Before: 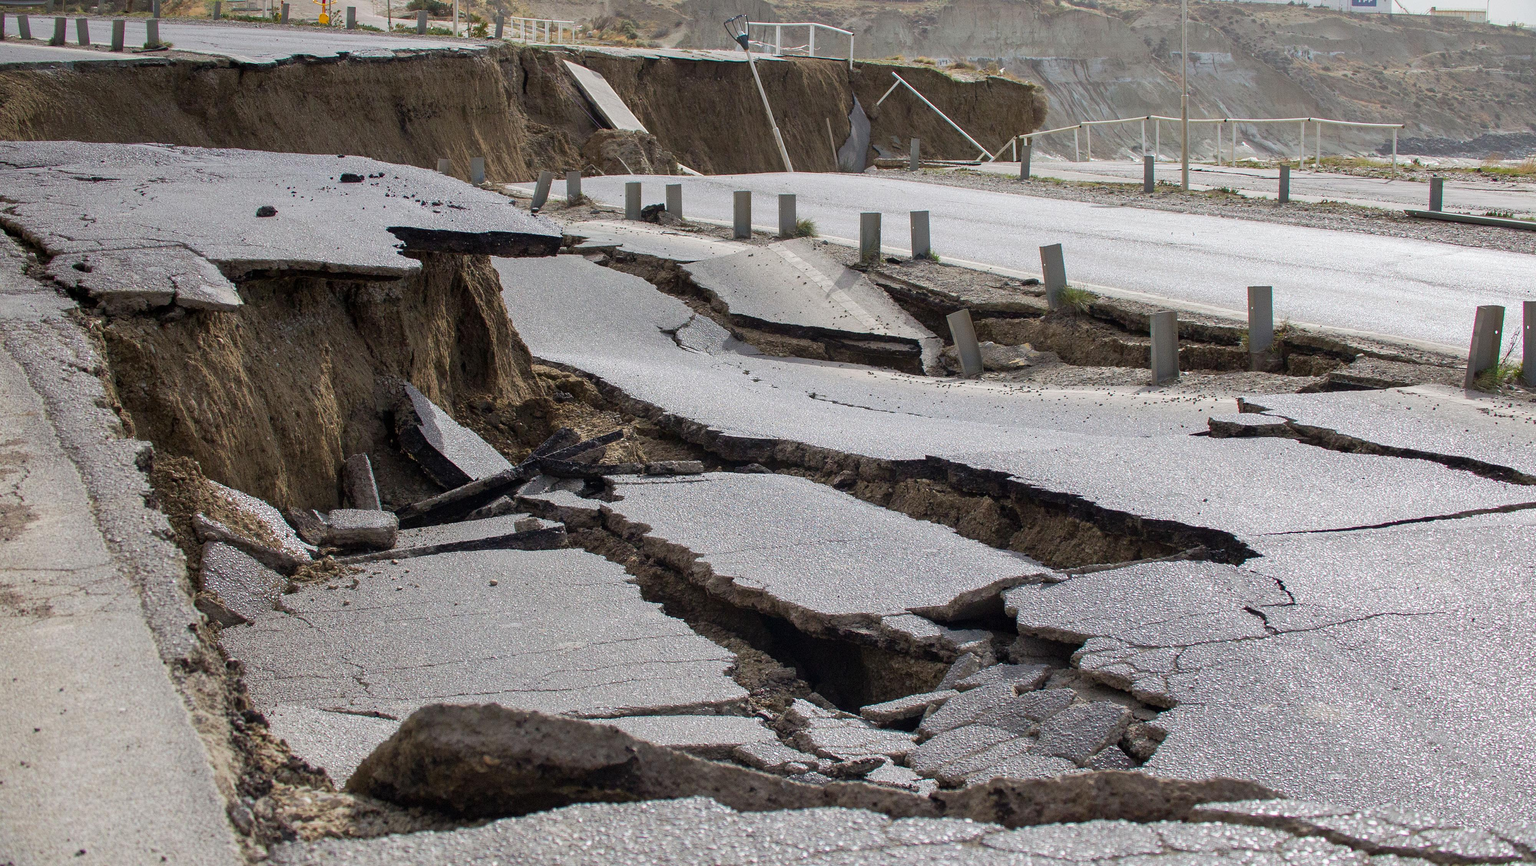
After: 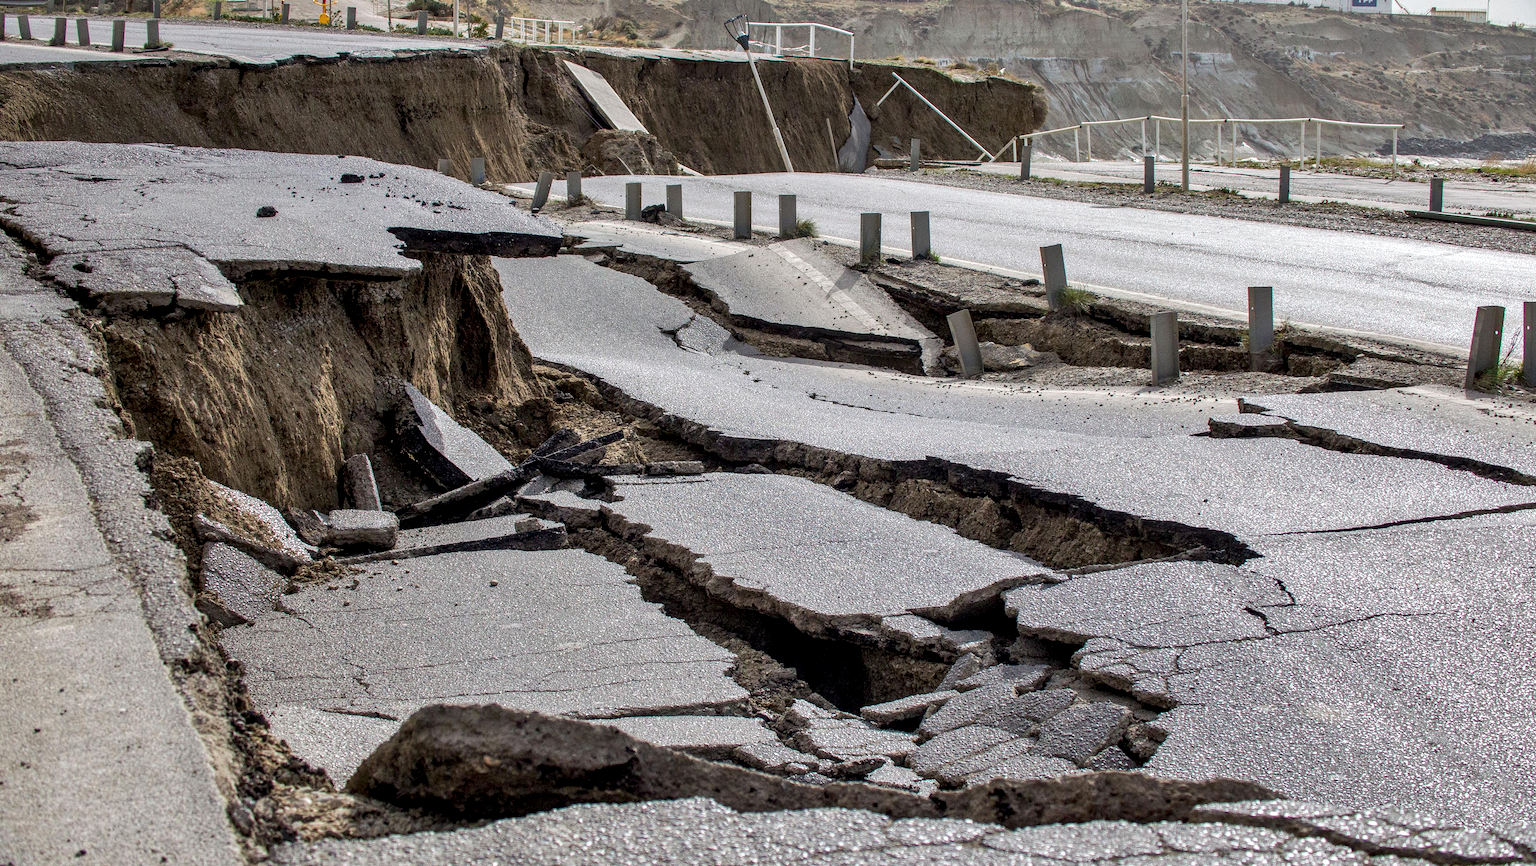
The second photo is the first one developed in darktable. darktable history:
local contrast: detail 150%
shadows and highlights: soften with gaussian
